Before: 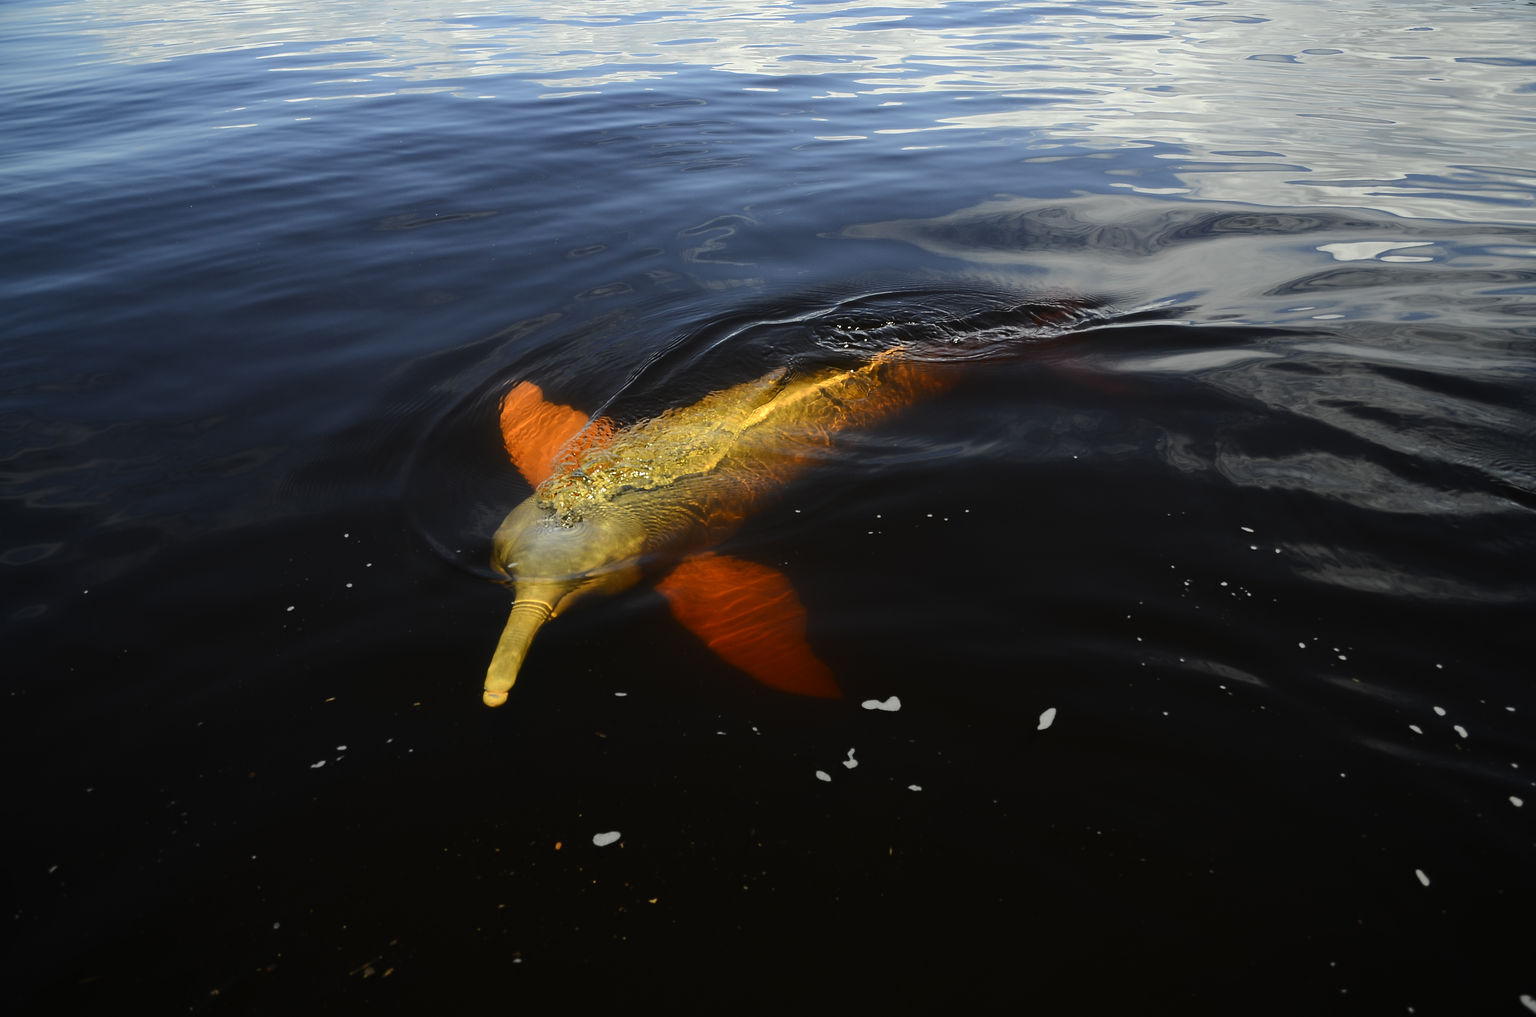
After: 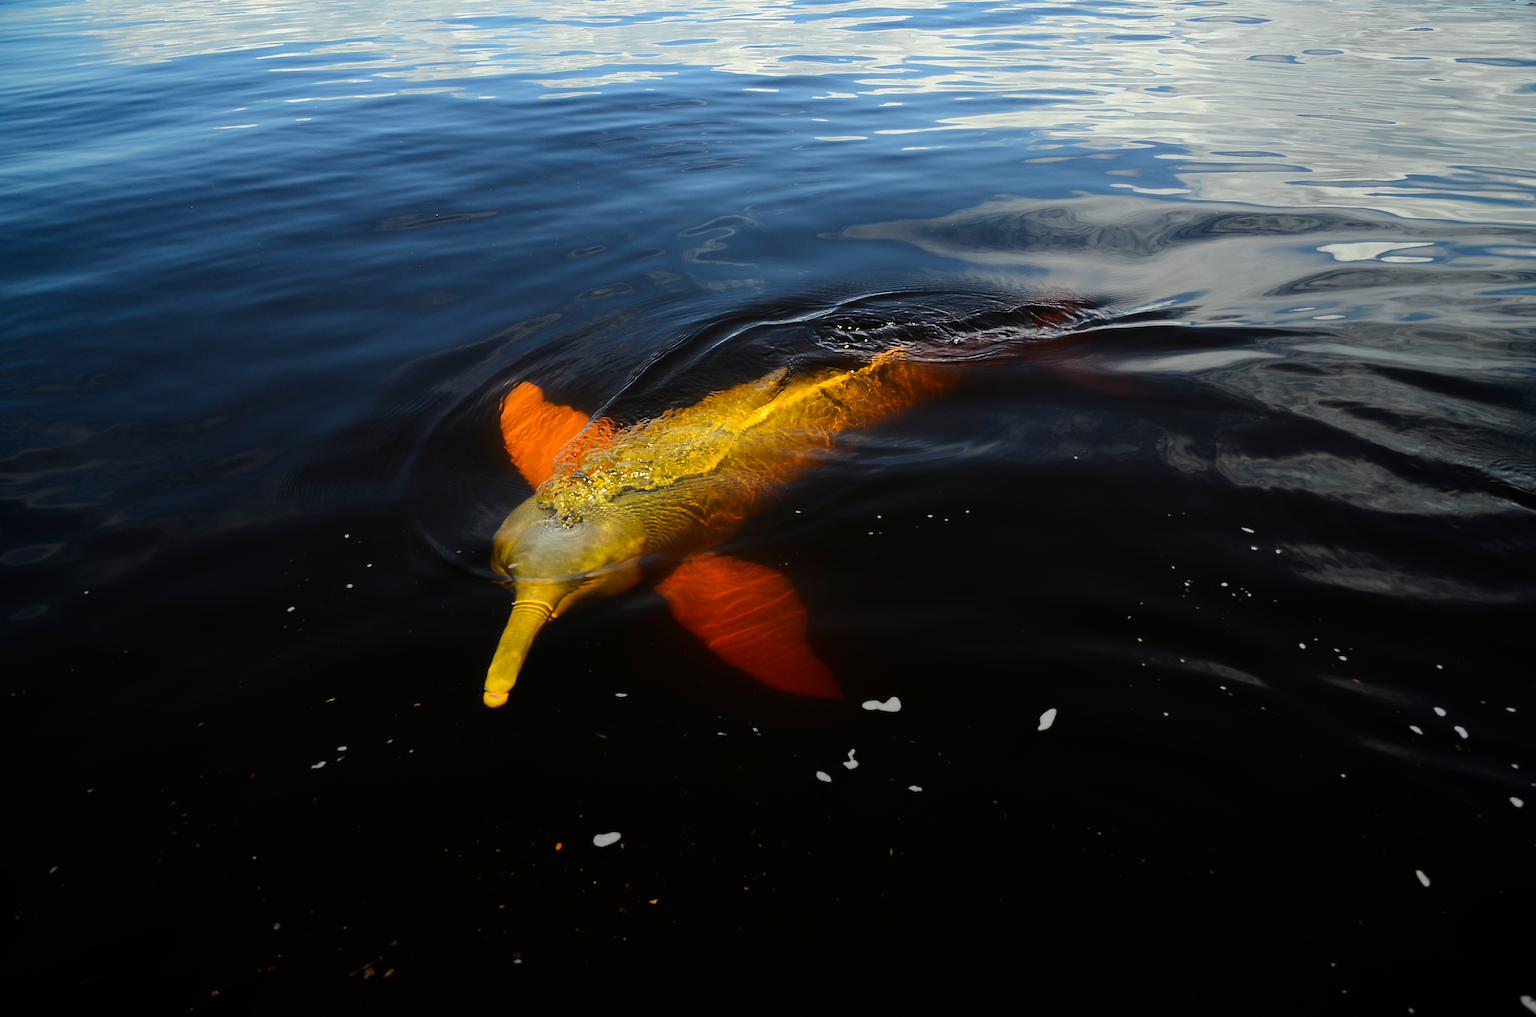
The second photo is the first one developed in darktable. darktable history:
color balance rgb: perceptual saturation grading › global saturation 10%, global vibrance 20%
